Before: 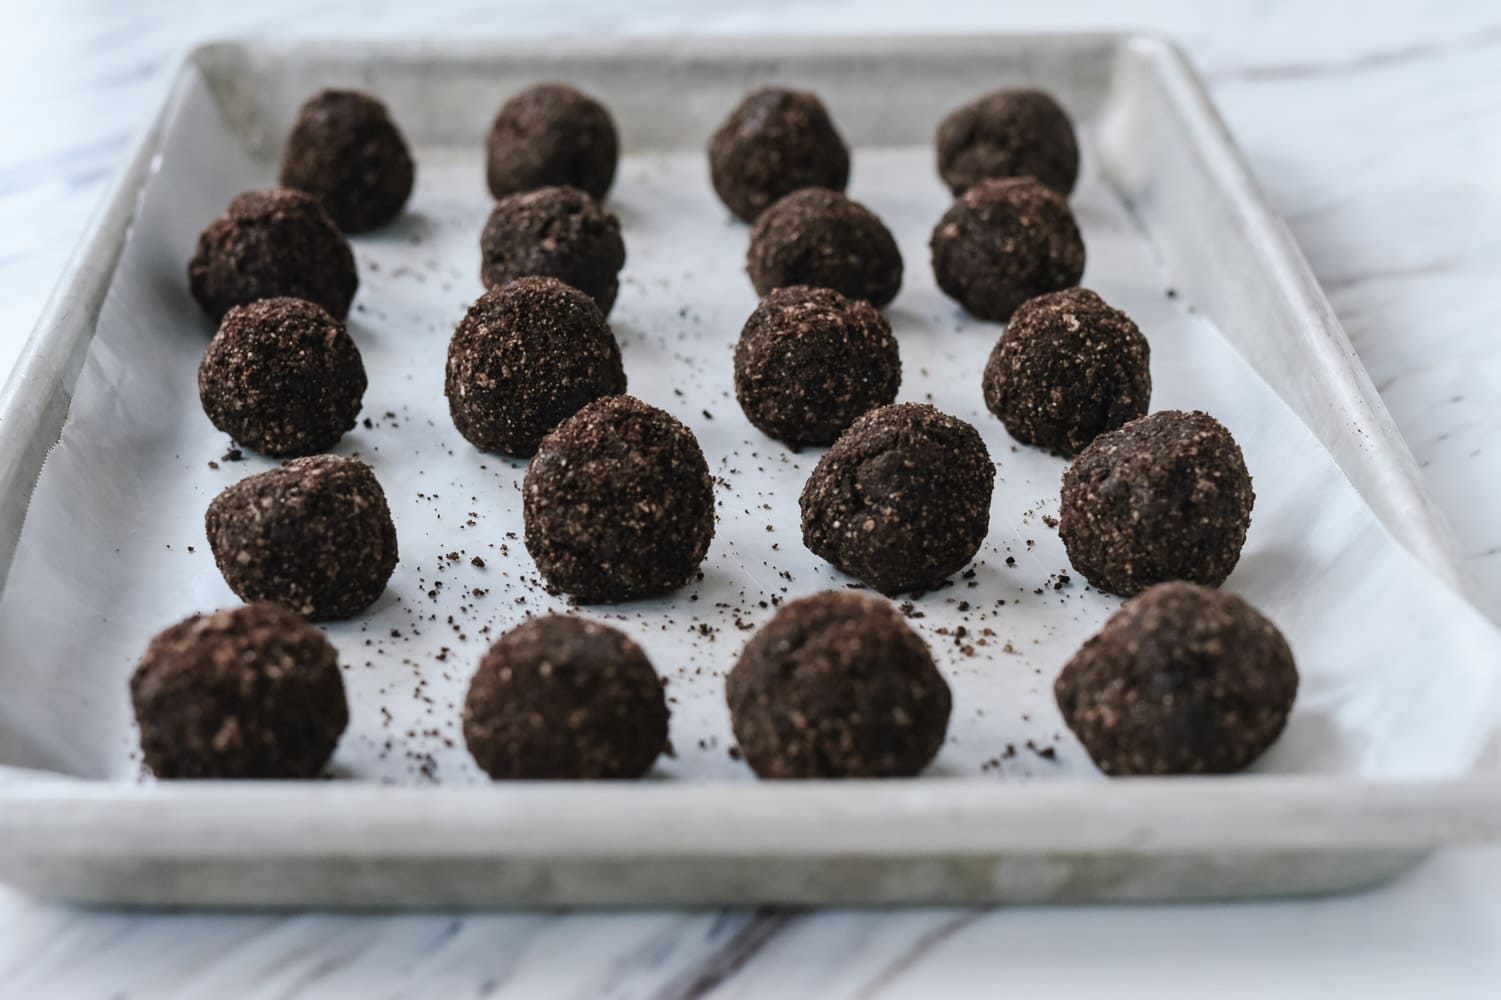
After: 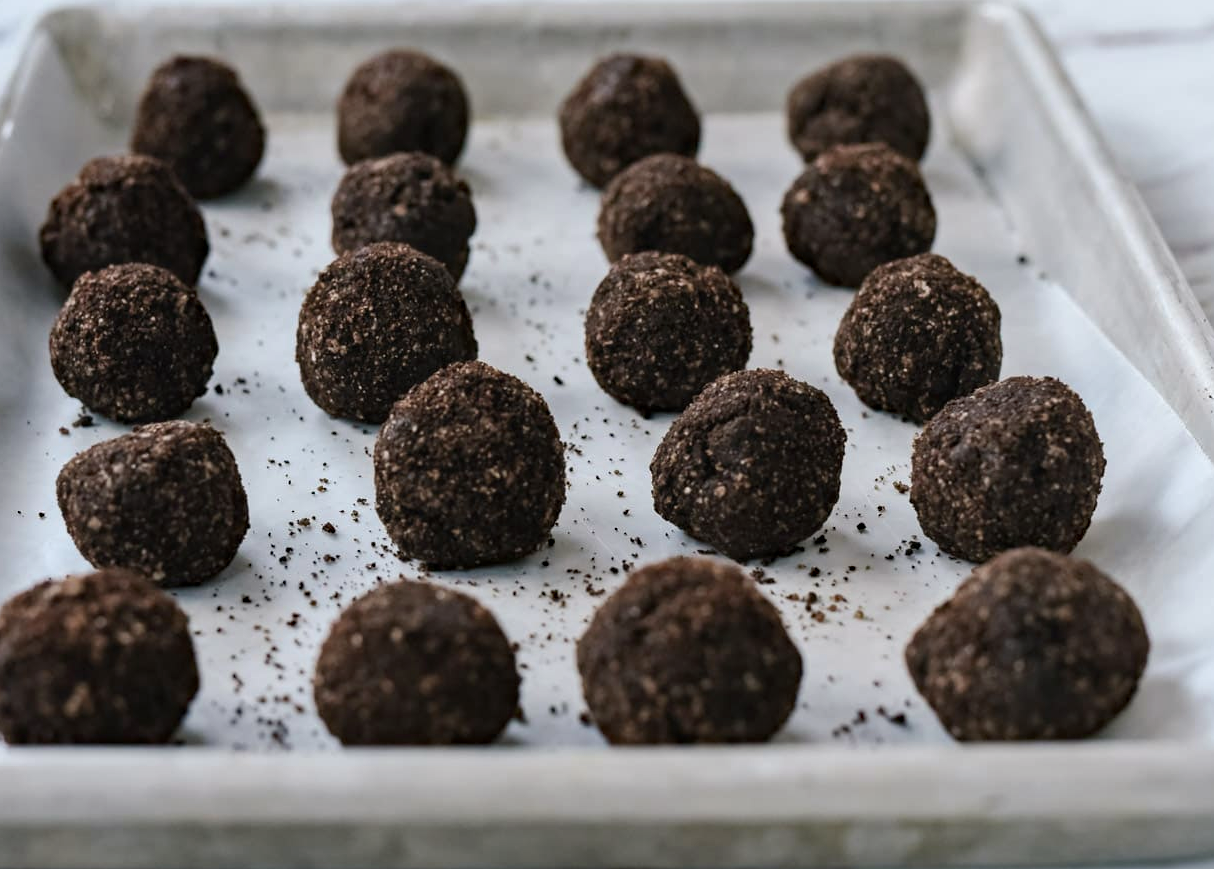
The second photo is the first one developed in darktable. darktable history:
crop: left 9.929%, top 3.475%, right 9.188%, bottom 9.529%
haze removal: compatibility mode true, adaptive false
